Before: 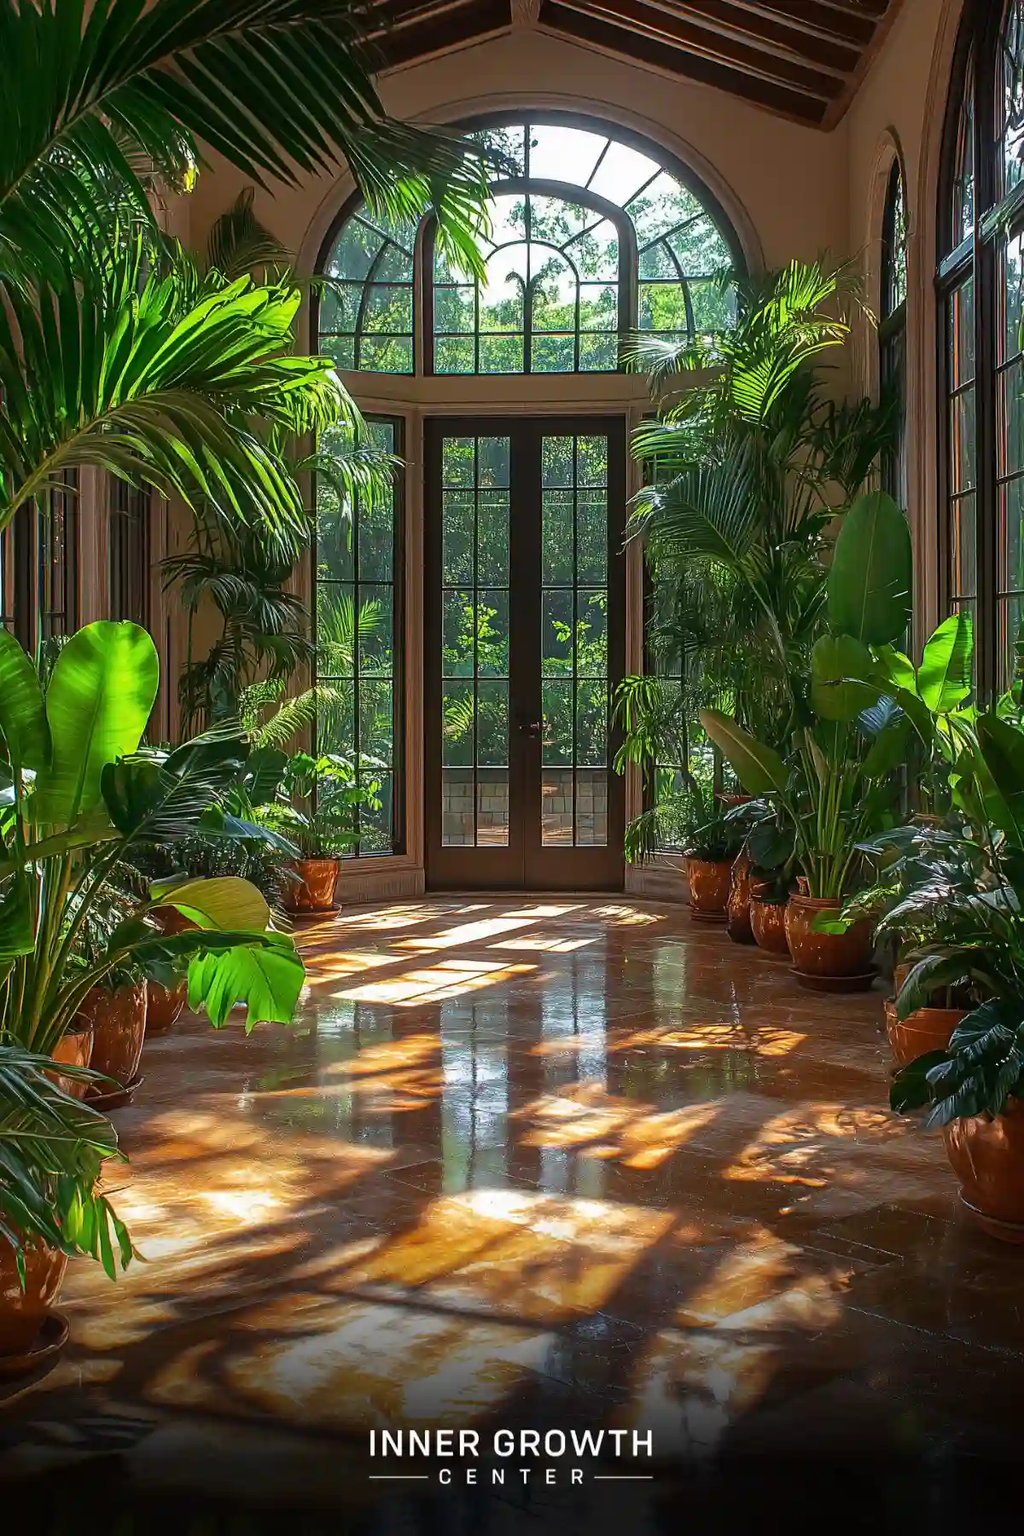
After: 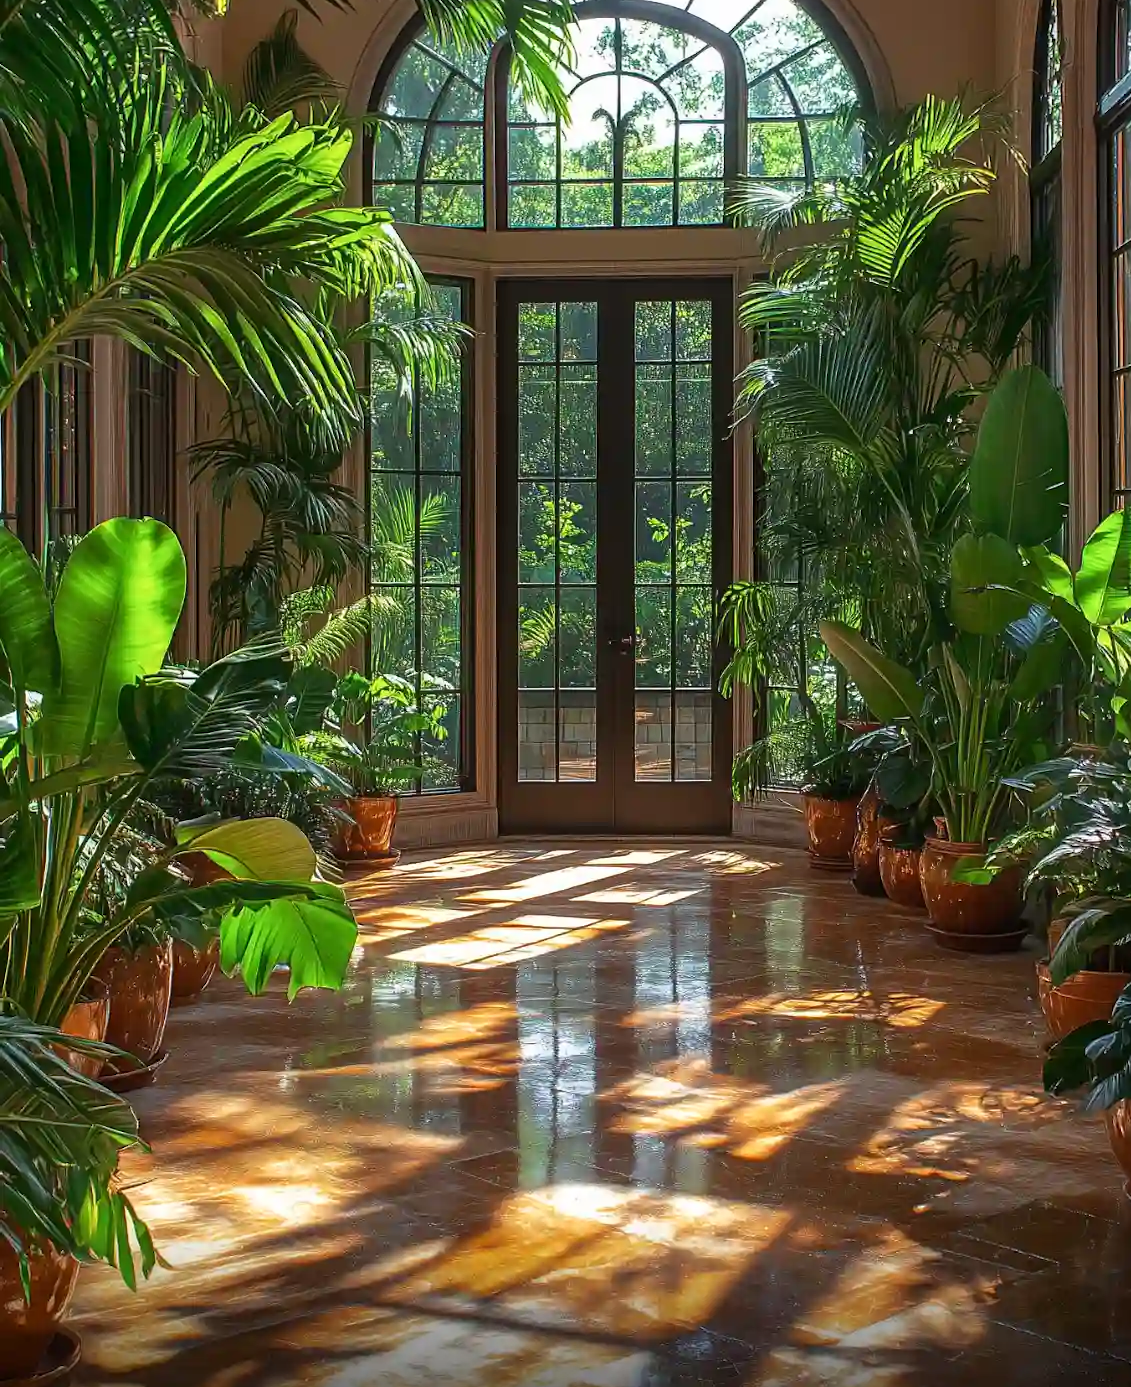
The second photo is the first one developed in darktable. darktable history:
tone equalizer: on, module defaults
crop and rotate: angle 0.03°, top 11.643%, right 5.651%, bottom 11.189%
shadows and highlights: shadows 0, highlights 40
